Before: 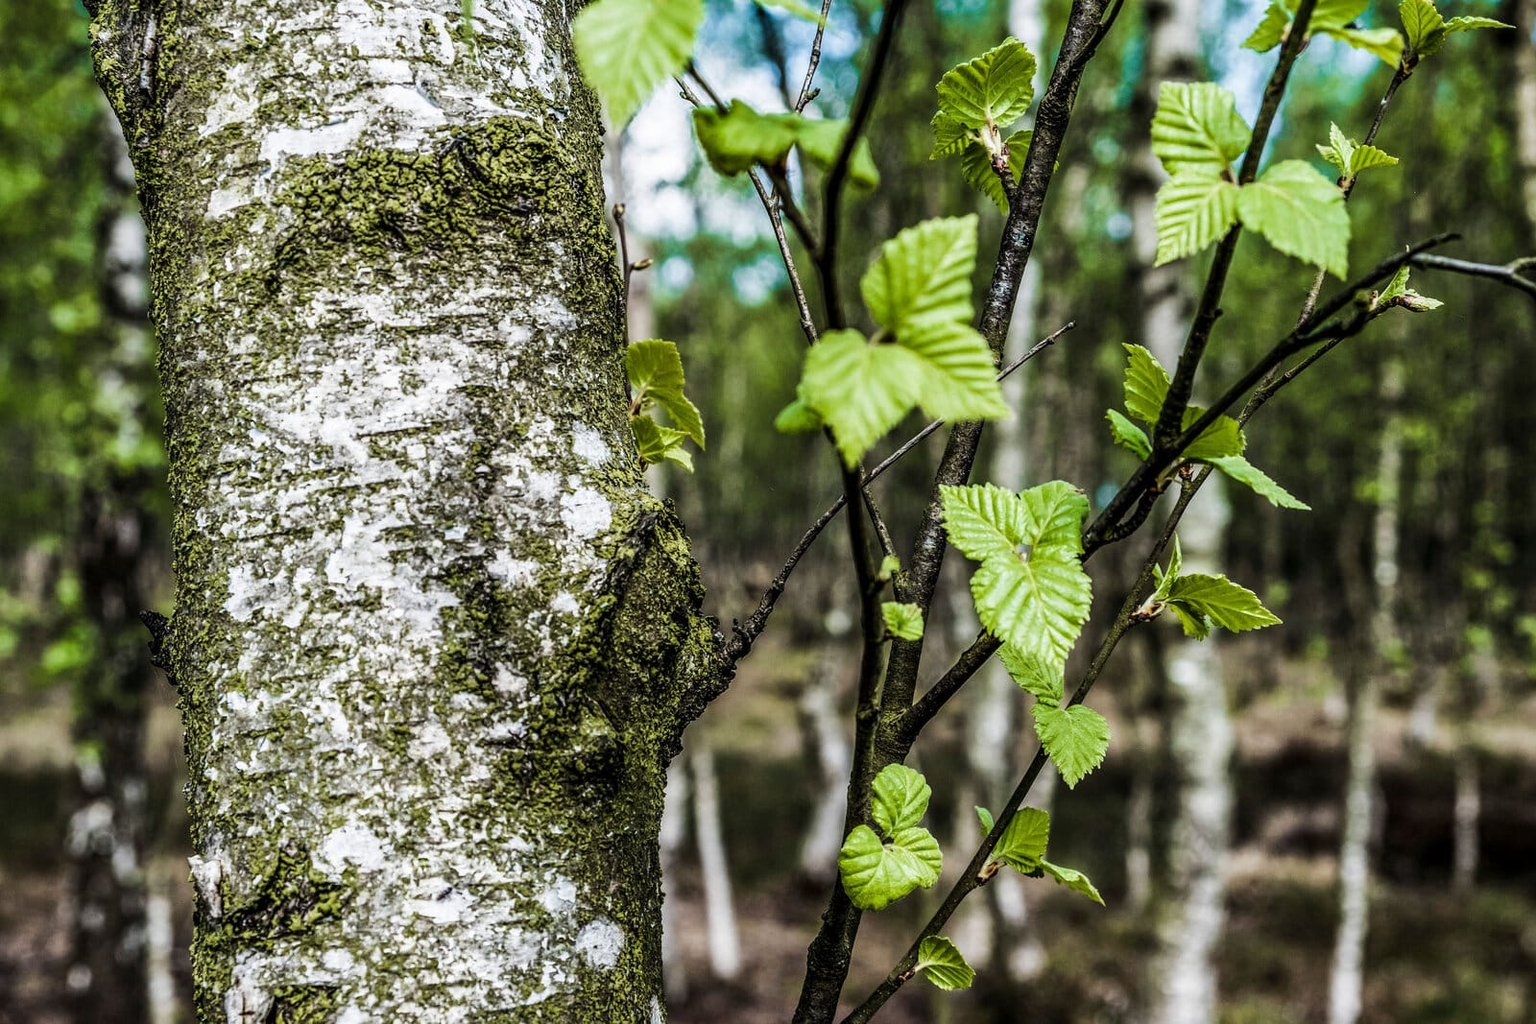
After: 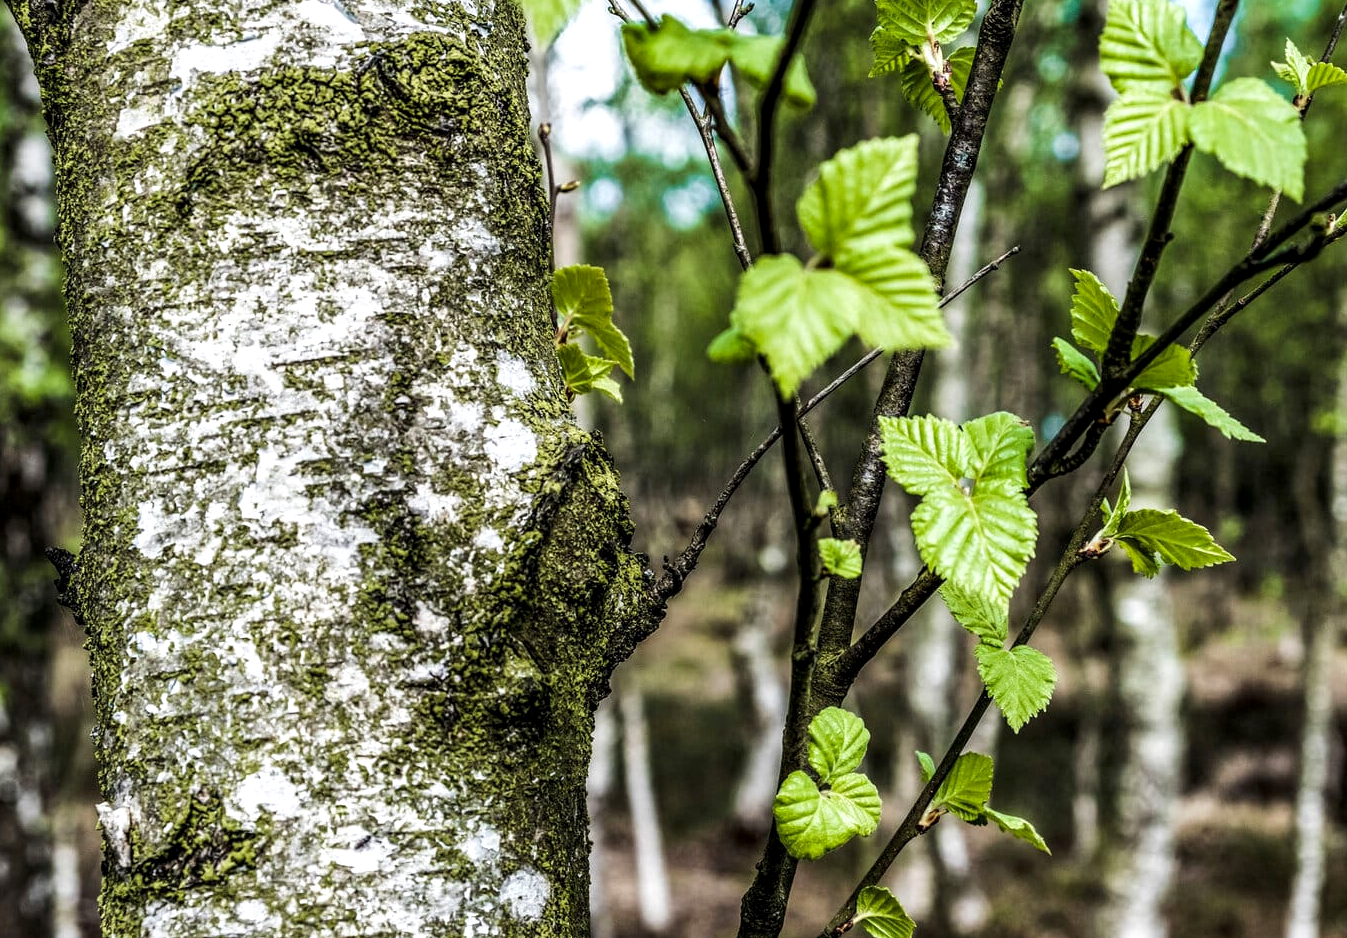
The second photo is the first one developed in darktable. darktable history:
local contrast: highlights 102%, shadows 103%, detail 119%, midtone range 0.2
crop: left 6.255%, top 8.347%, right 9.546%, bottom 3.682%
color zones: curves: ch1 [(0, 0.523) (0.143, 0.545) (0.286, 0.52) (0.429, 0.506) (0.571, 0.503) (0.714, 0.503) (0.857, 0.508) (1, 0.523)]
exposure: exposure 0.2 EV, compensate exposure bias true, compensate highlight preservation false
